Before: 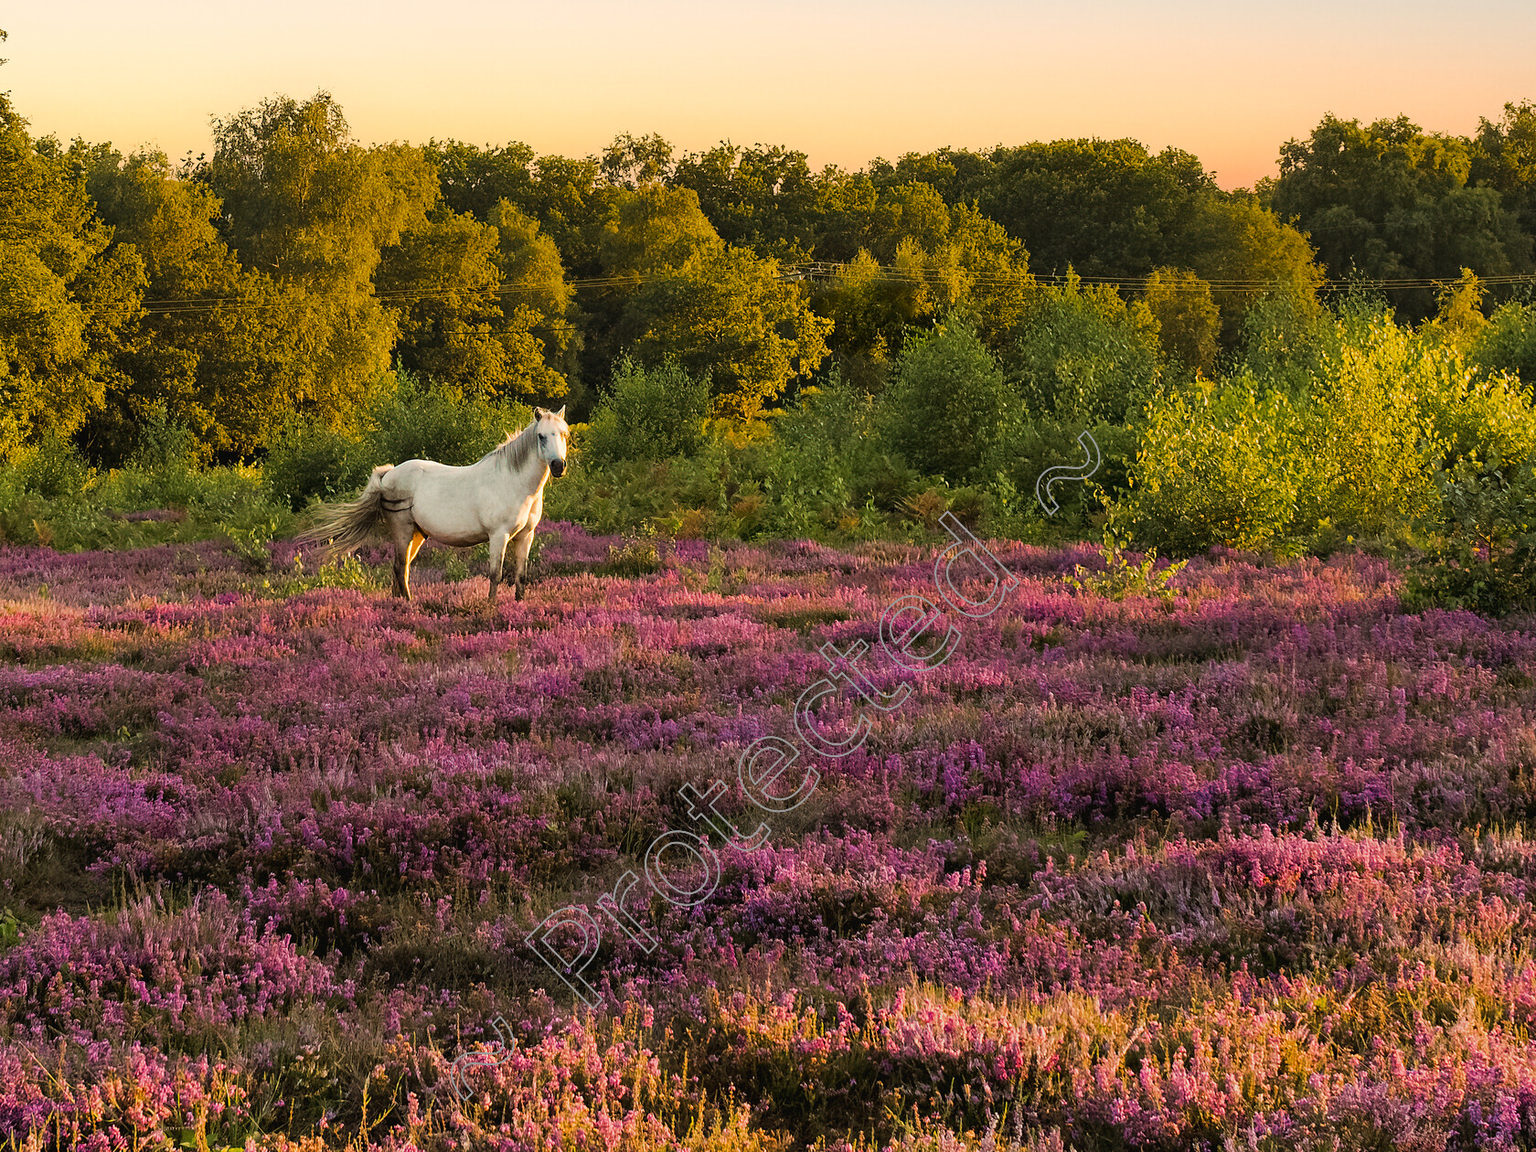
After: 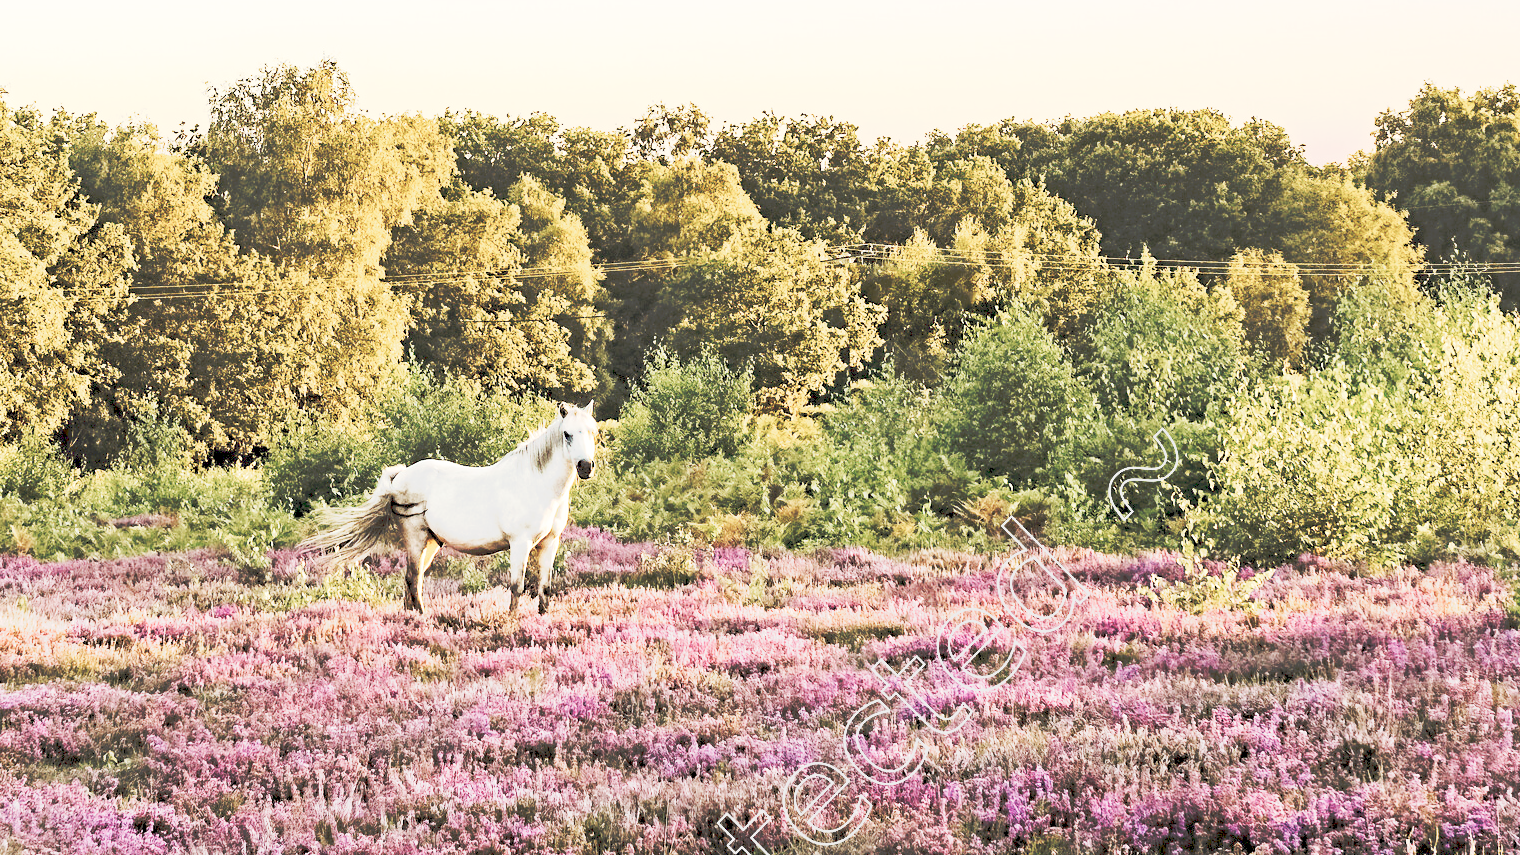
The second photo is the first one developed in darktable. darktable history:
base curve: curves: ch0 [(0, 0) (0.028, 0.03) (0.121, 0.232) (0.46, 0.748) (0.859, 0.968) (1, 1)], preserve colors none
tone curve: curves: ch0 [(0, 0) (0.003, 0.202) (0.011, 0.205) (0.025, 0.222) (0.044, 0.258) (0.069, 0.298) (0.1, 0.321) (0.136, 0.333) (0.177, 0.38) (0.224, 0.439) (0.277, 0.51) (0.335, 0.594) (0.399, 0.675) (0.468, 0.743) (0.543, 0.805) (0.623, 0.861) (0.709, 0.905) (0.801, 0.931) (0.898, 0.941) (1, 1)], preserve colors none
crop: left 1.509%, top 3.452%, right 7.696%, bottom 28.452%
contrast brightness saturation: contrast 0.1, saturation -0.3
contrast equalizer: y [[0.5, 0.5, 0.501, 0.63, 0.504, 0.5], [0.5 ×6], [0.5 ×6], [0 ×6], [0 ×6]]
